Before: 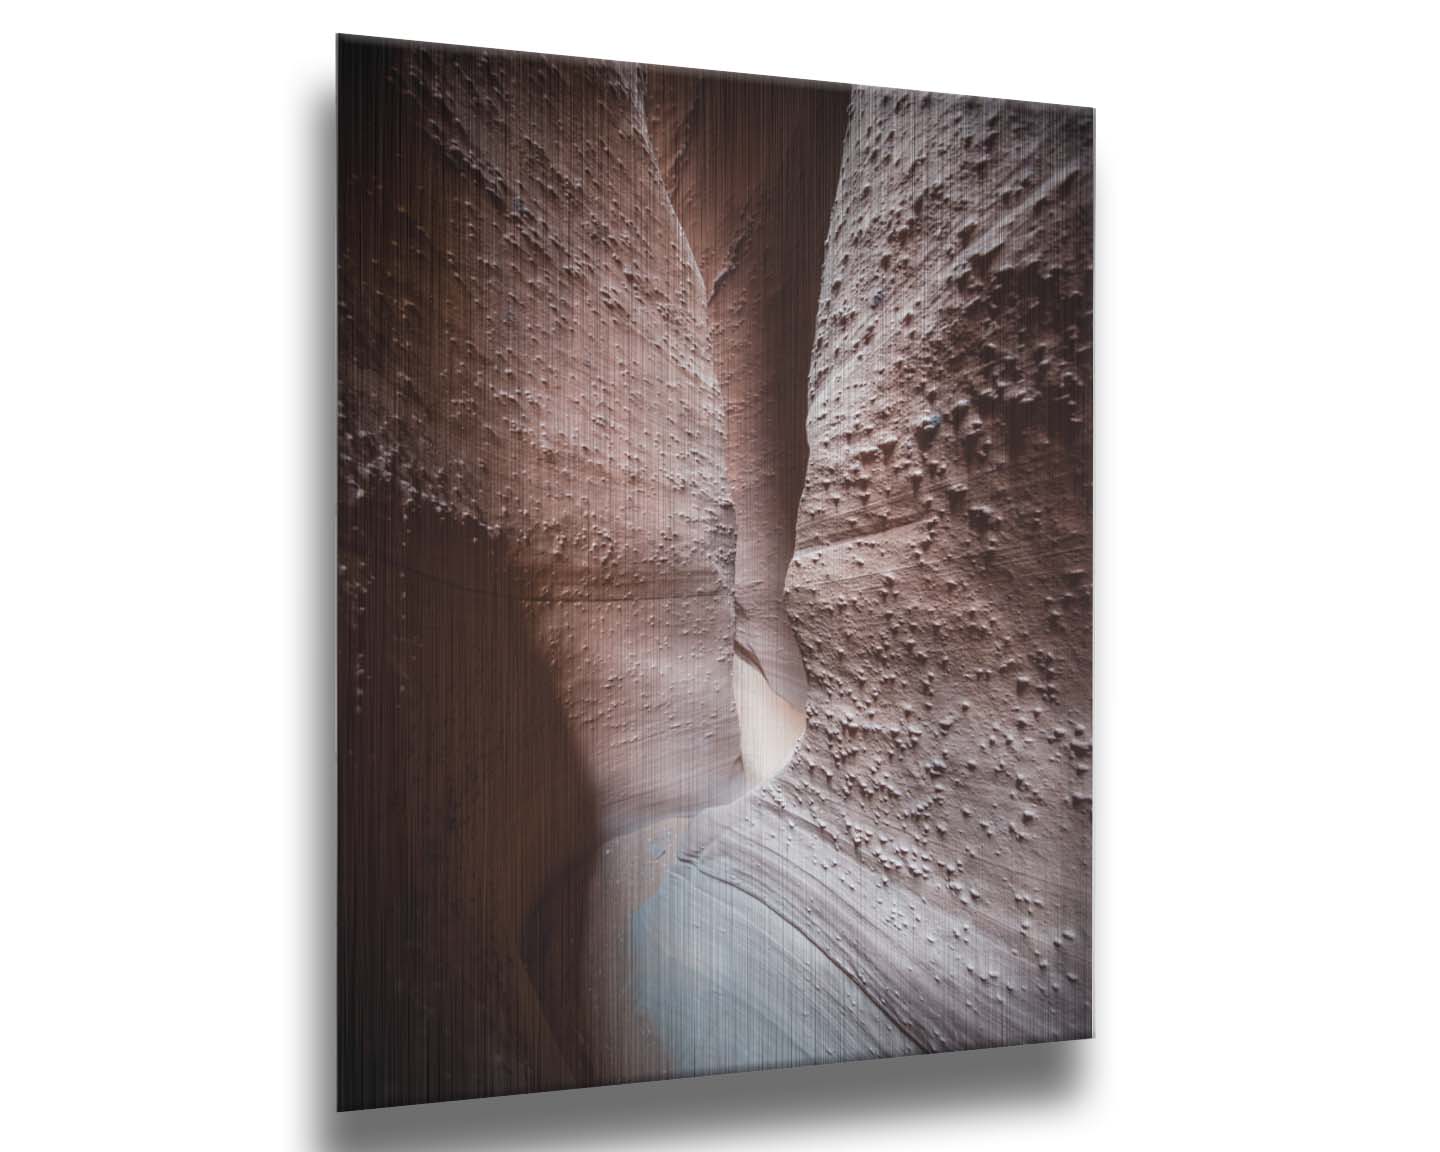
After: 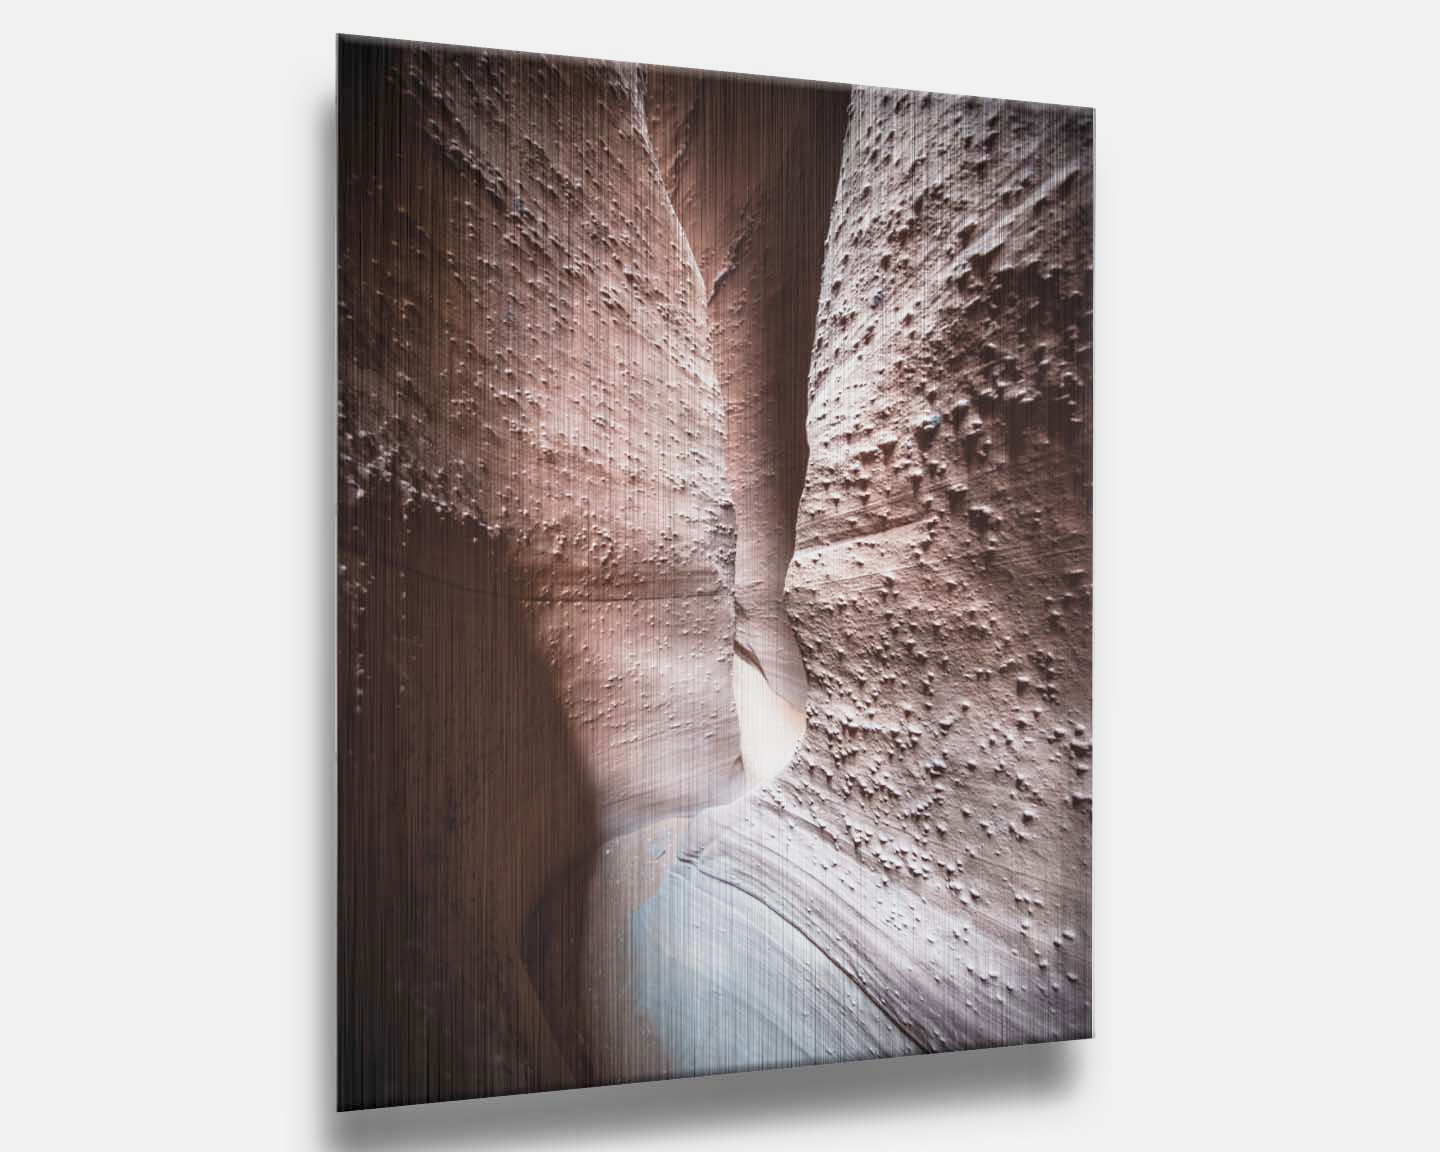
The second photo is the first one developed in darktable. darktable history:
base curve: curves: ch0 [(0, 0) (0.088, 0.125) (0.176, 0.251) (0.354, 0.501) (0.613, 0.749) (1, 0.877)], preserve colors none
contrast equalizer: y [[0.546, 0.552, 0.554, 0.554, 0.552, 0.546], [0.5 ×6], [0.5 ×6], [0 ×6], [0 ×6]]
